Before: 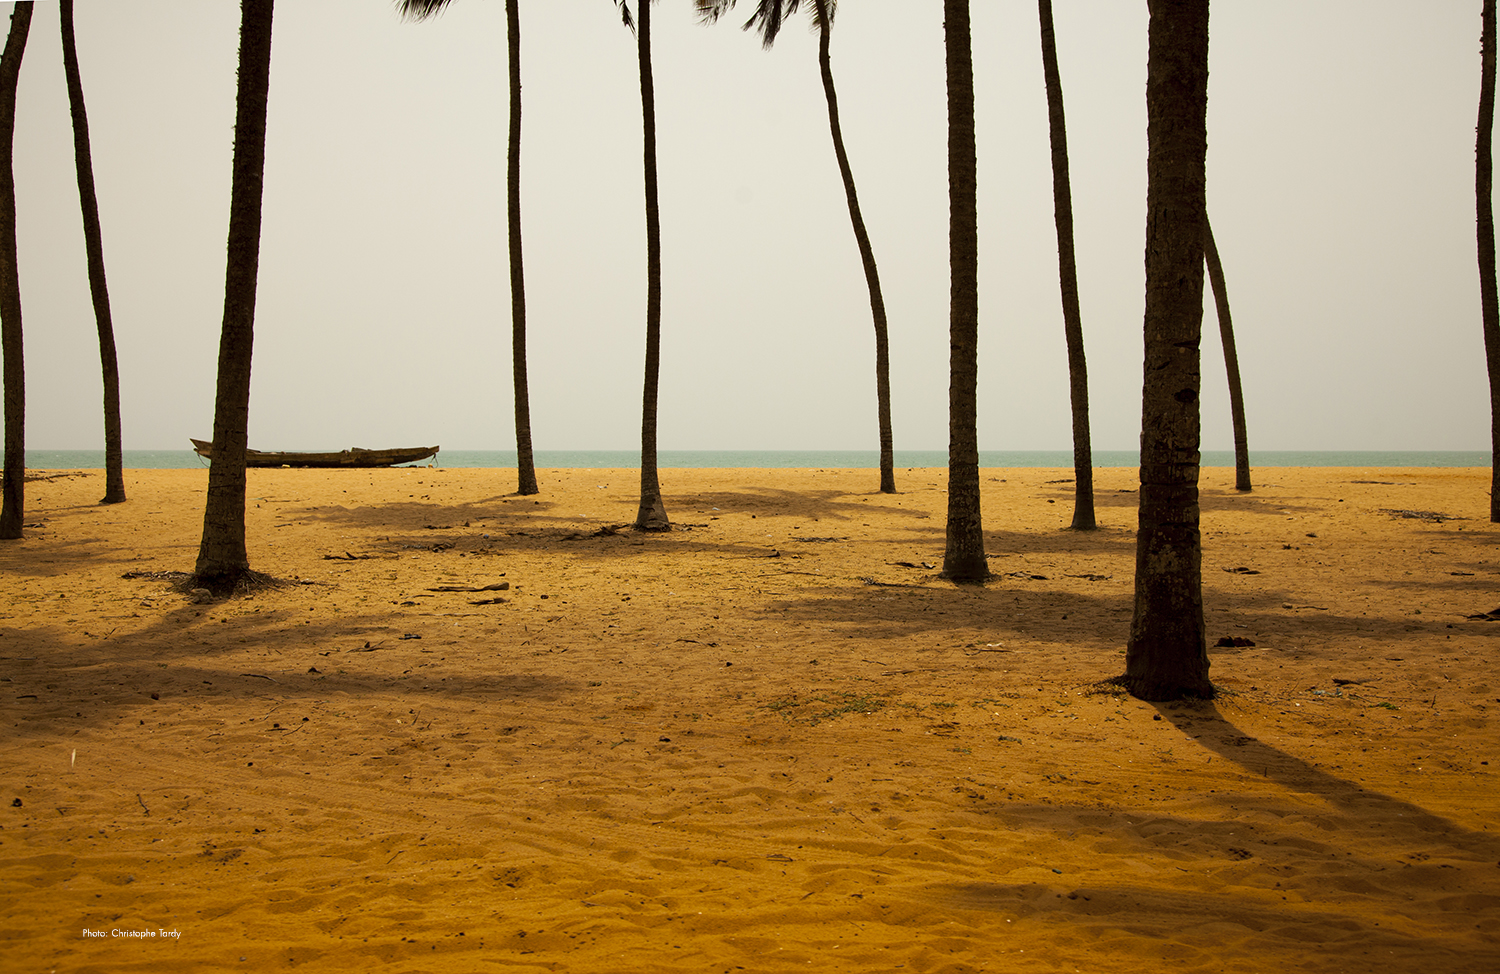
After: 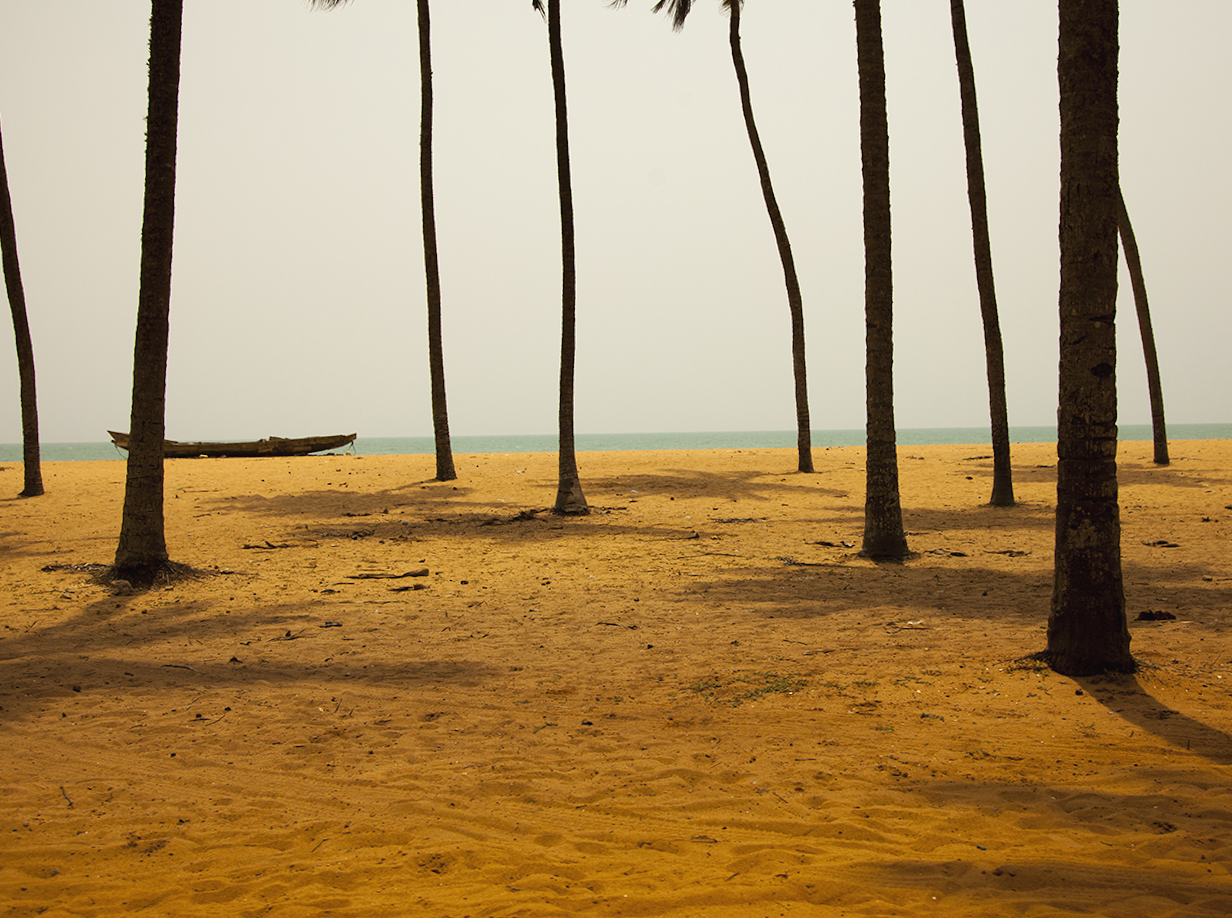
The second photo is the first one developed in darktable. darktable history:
exposure: black level correction -0.003, exposure 0.04 EV, compensate highlight preservation false
crop and rotate: angle 1°, left 4.281%, top 0.642%, right 11.383%, bottom 2.486%
